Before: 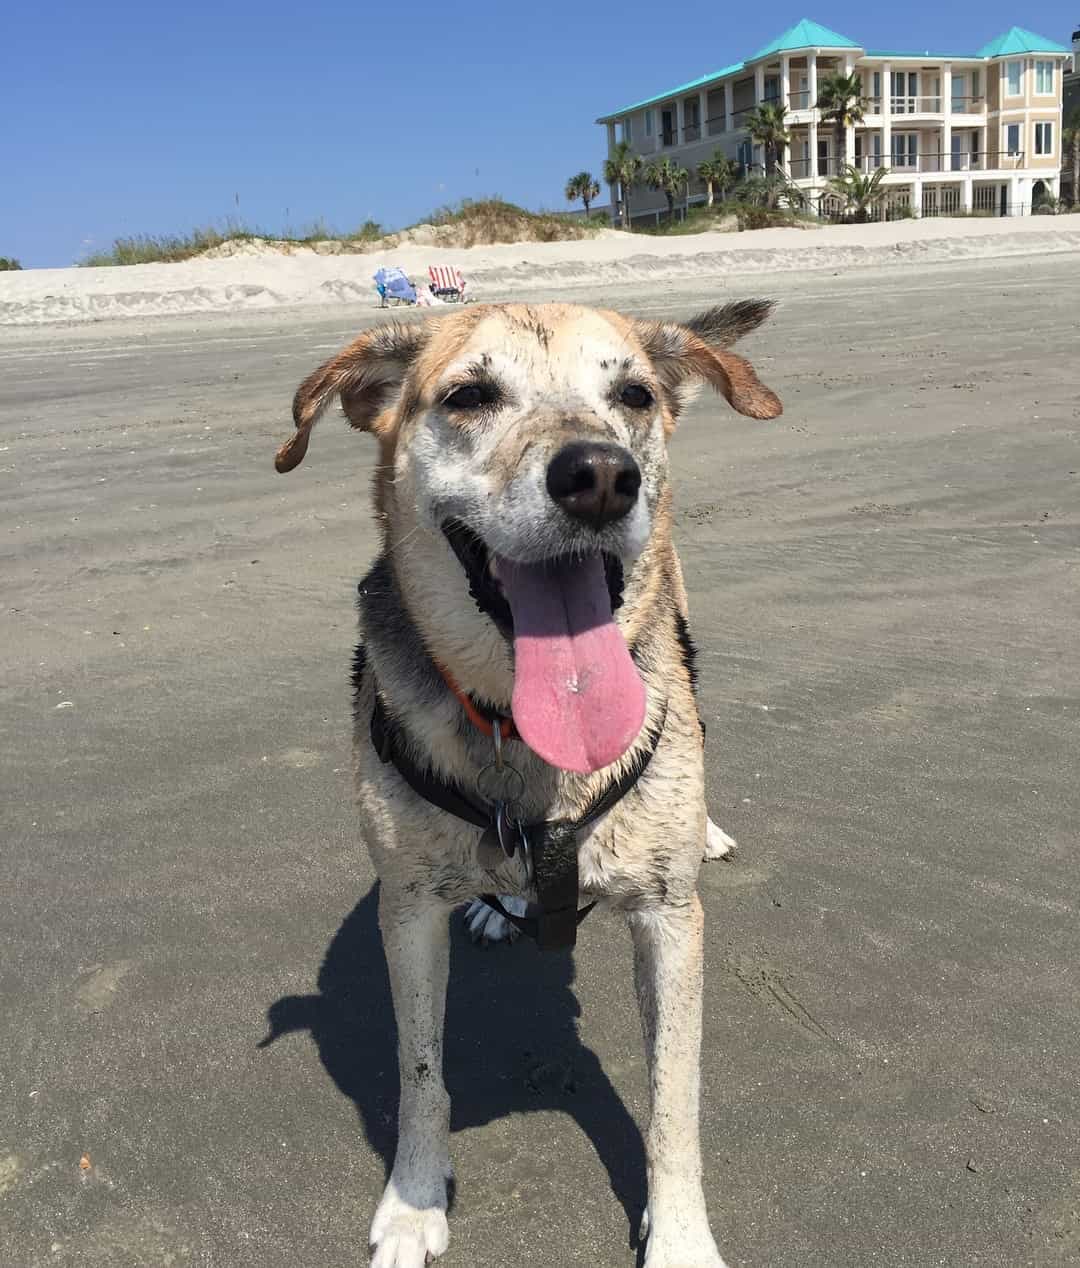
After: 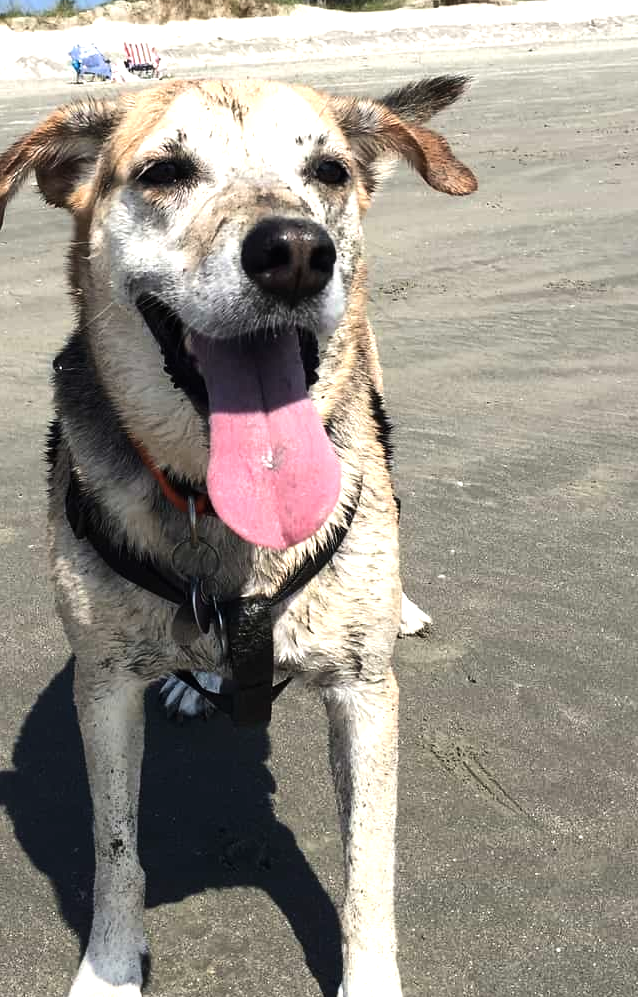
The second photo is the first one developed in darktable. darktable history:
crop and rotate: left 28.256%, top 17.734%, right 12.656%, bottom 3.573%
tone equalizer: -8 EV -0.75 EV, -7 EV -0.7 EV, -6 EV -0.6 EV, -5 EV -0.4 EV, -3 EV 0.4 EV, -2 EV 0.6 EV, -1 EV 0.7 EV, +0 EV 0.75 EV, edges refinement/feathering 500, mask exposure compensation -1.57 EV, preserve details no
